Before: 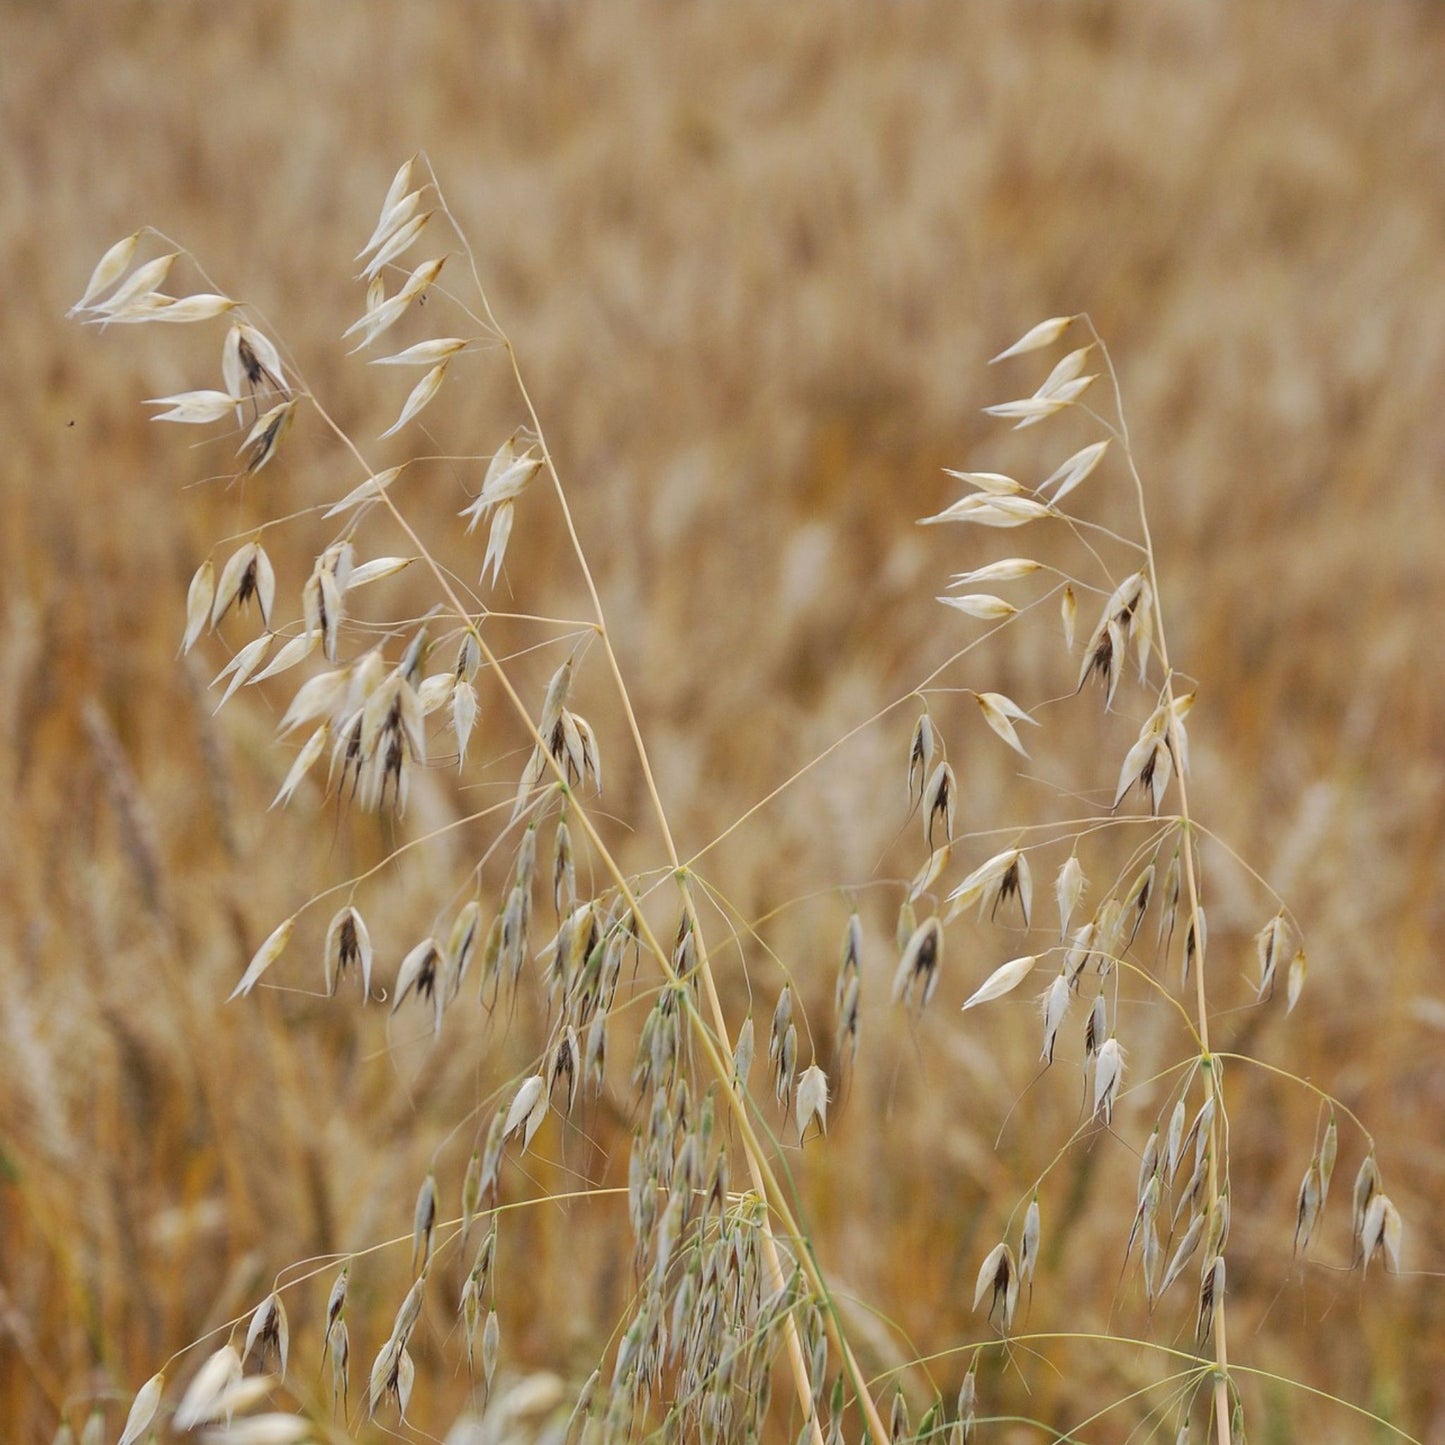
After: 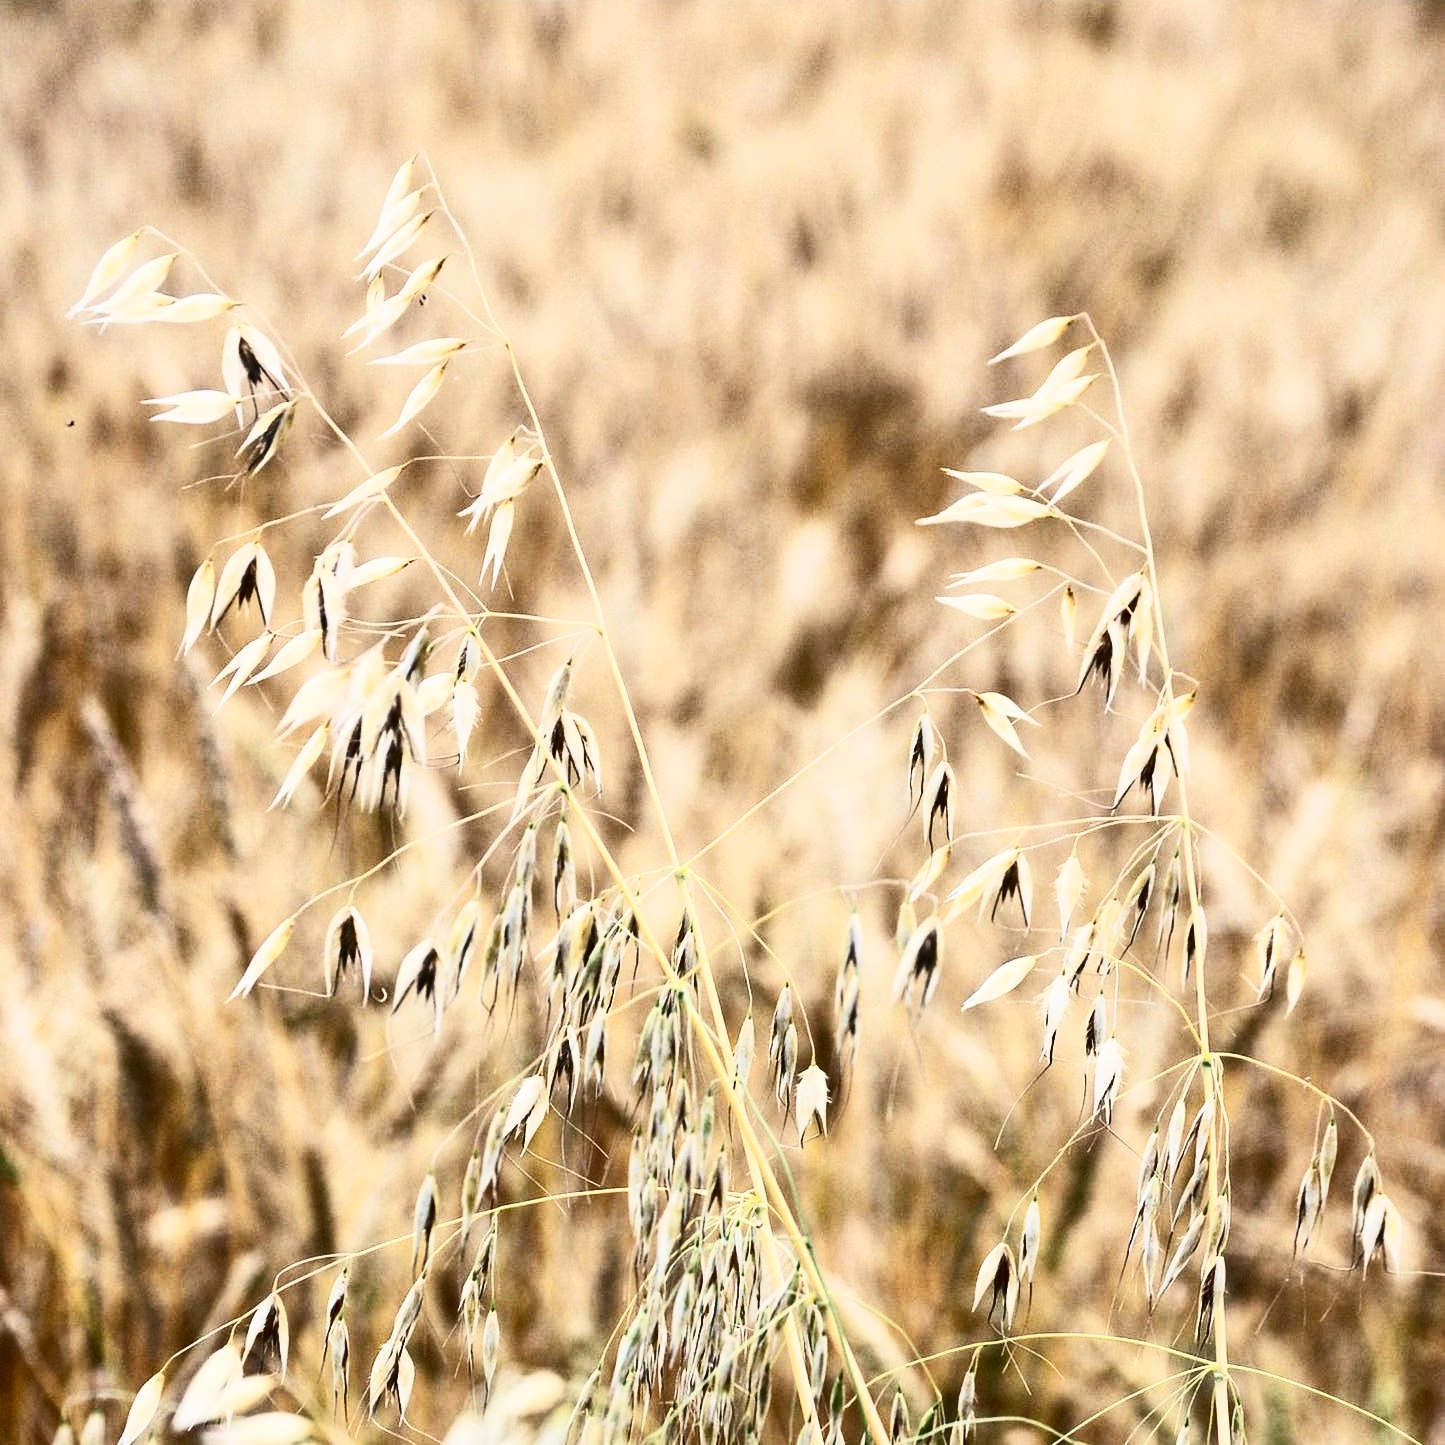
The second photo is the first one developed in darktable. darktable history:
contrast brightness saturation: contrast 0.922, brightness 0.197
